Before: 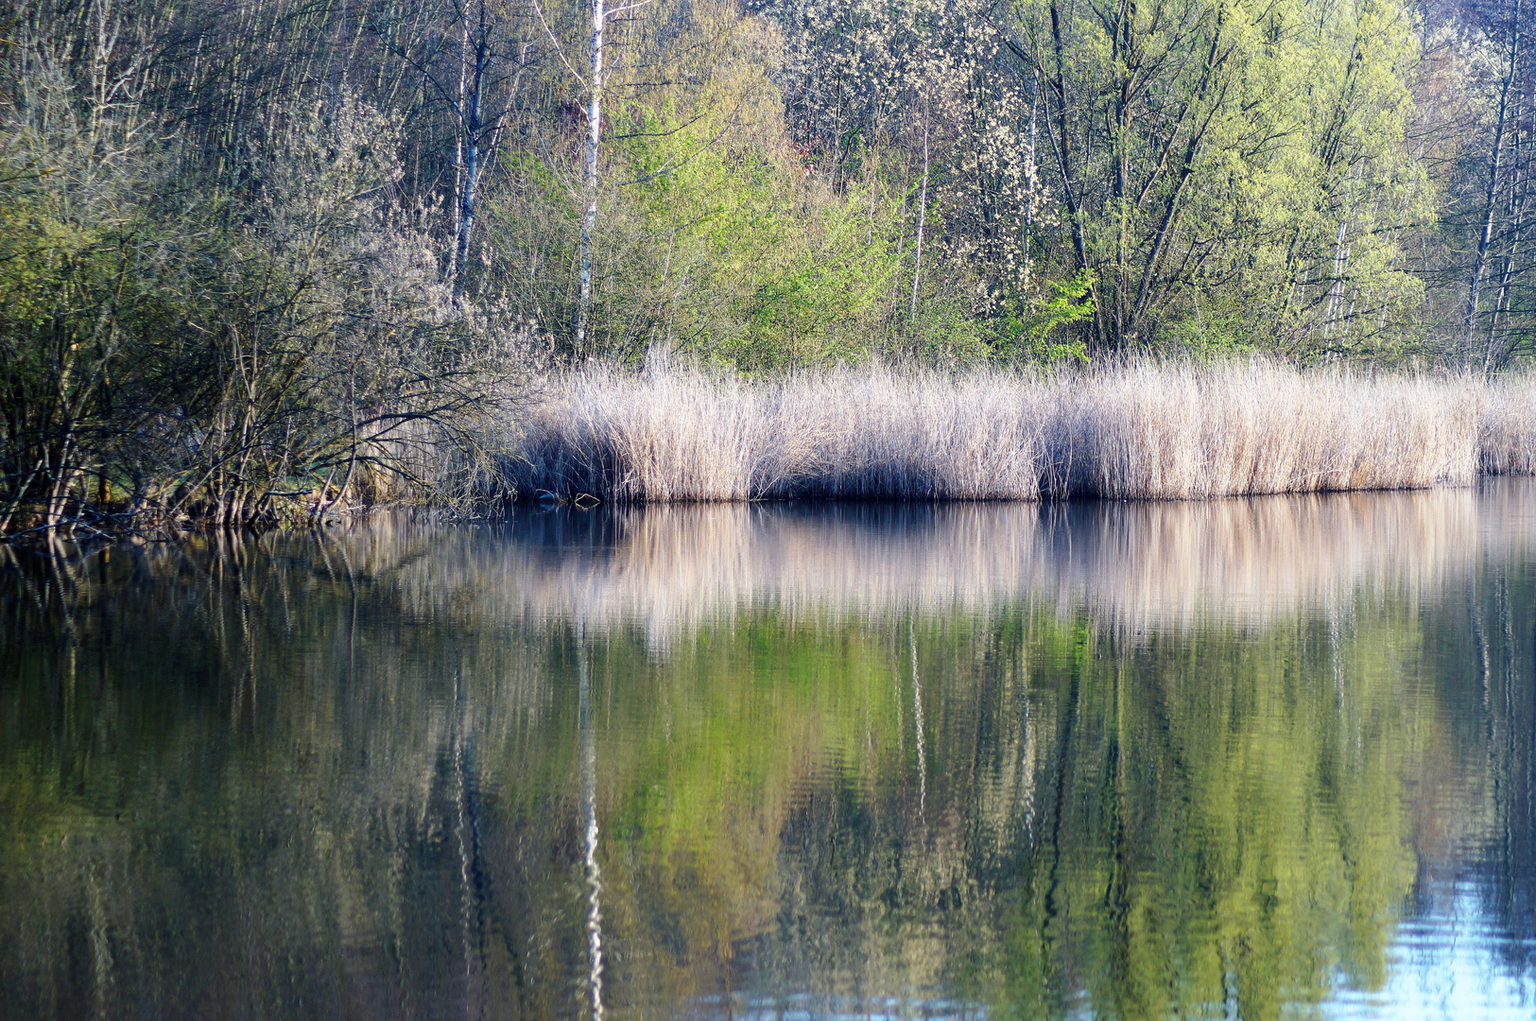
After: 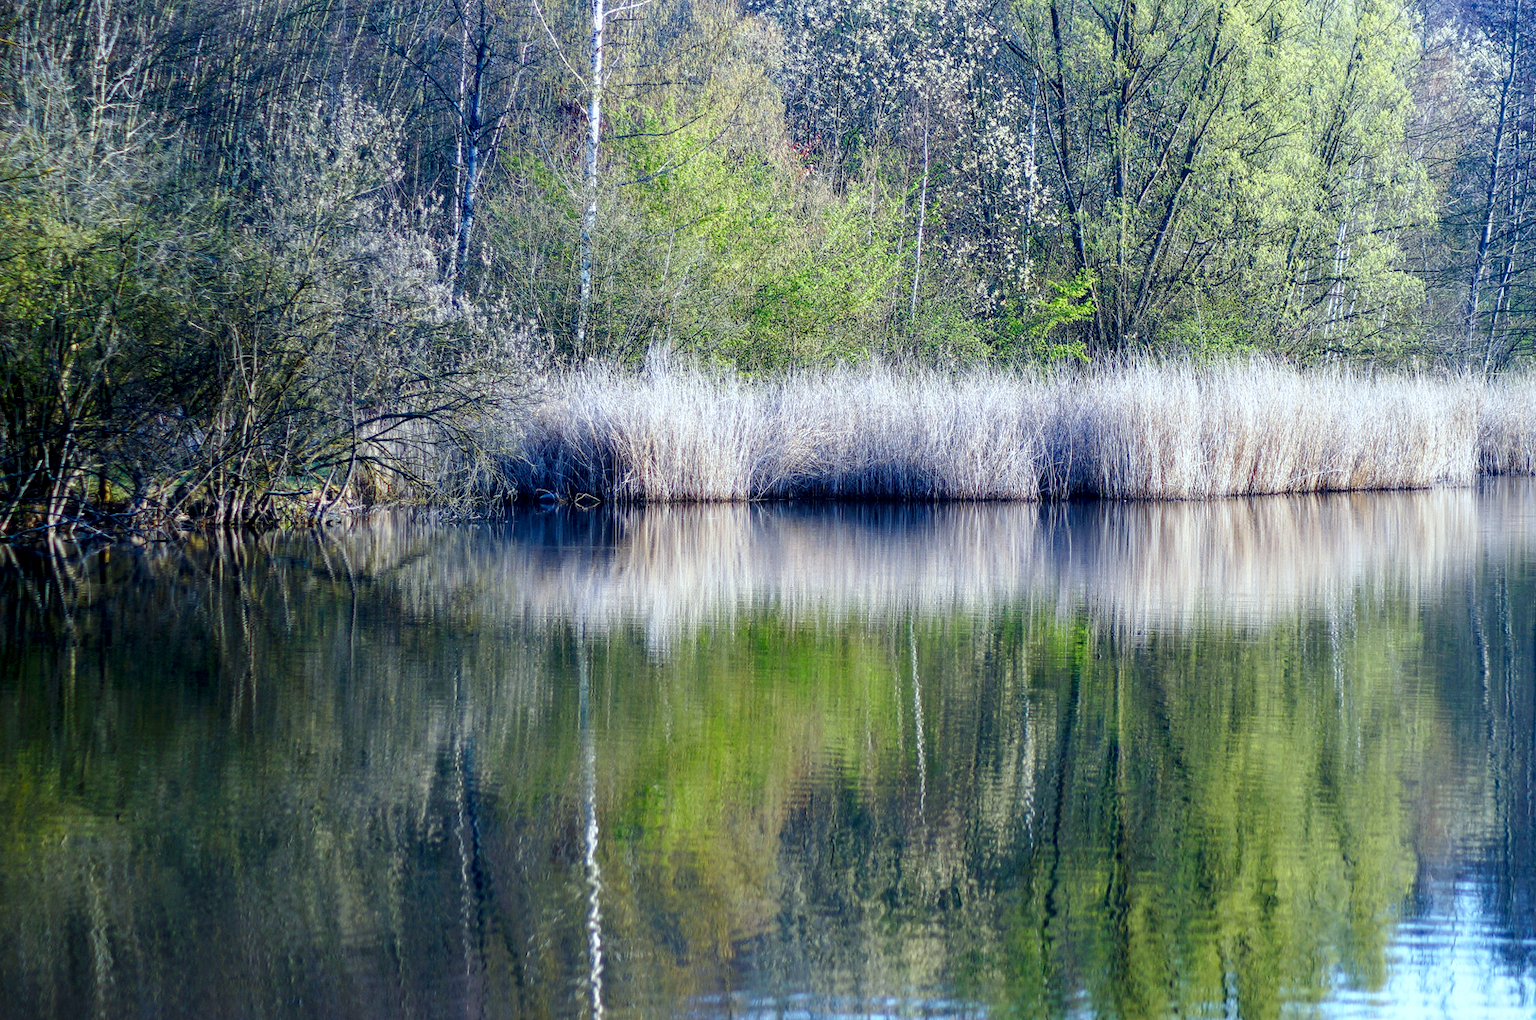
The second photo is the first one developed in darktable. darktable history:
color balance rgb: perceptual saturation grading › global saturation 20%, perceptual saturation grading › highlights -25%, perceptual saturation grading › shadows 25%
local contrast: on, module defaults
white balance: red 0.925, blue 1.046
